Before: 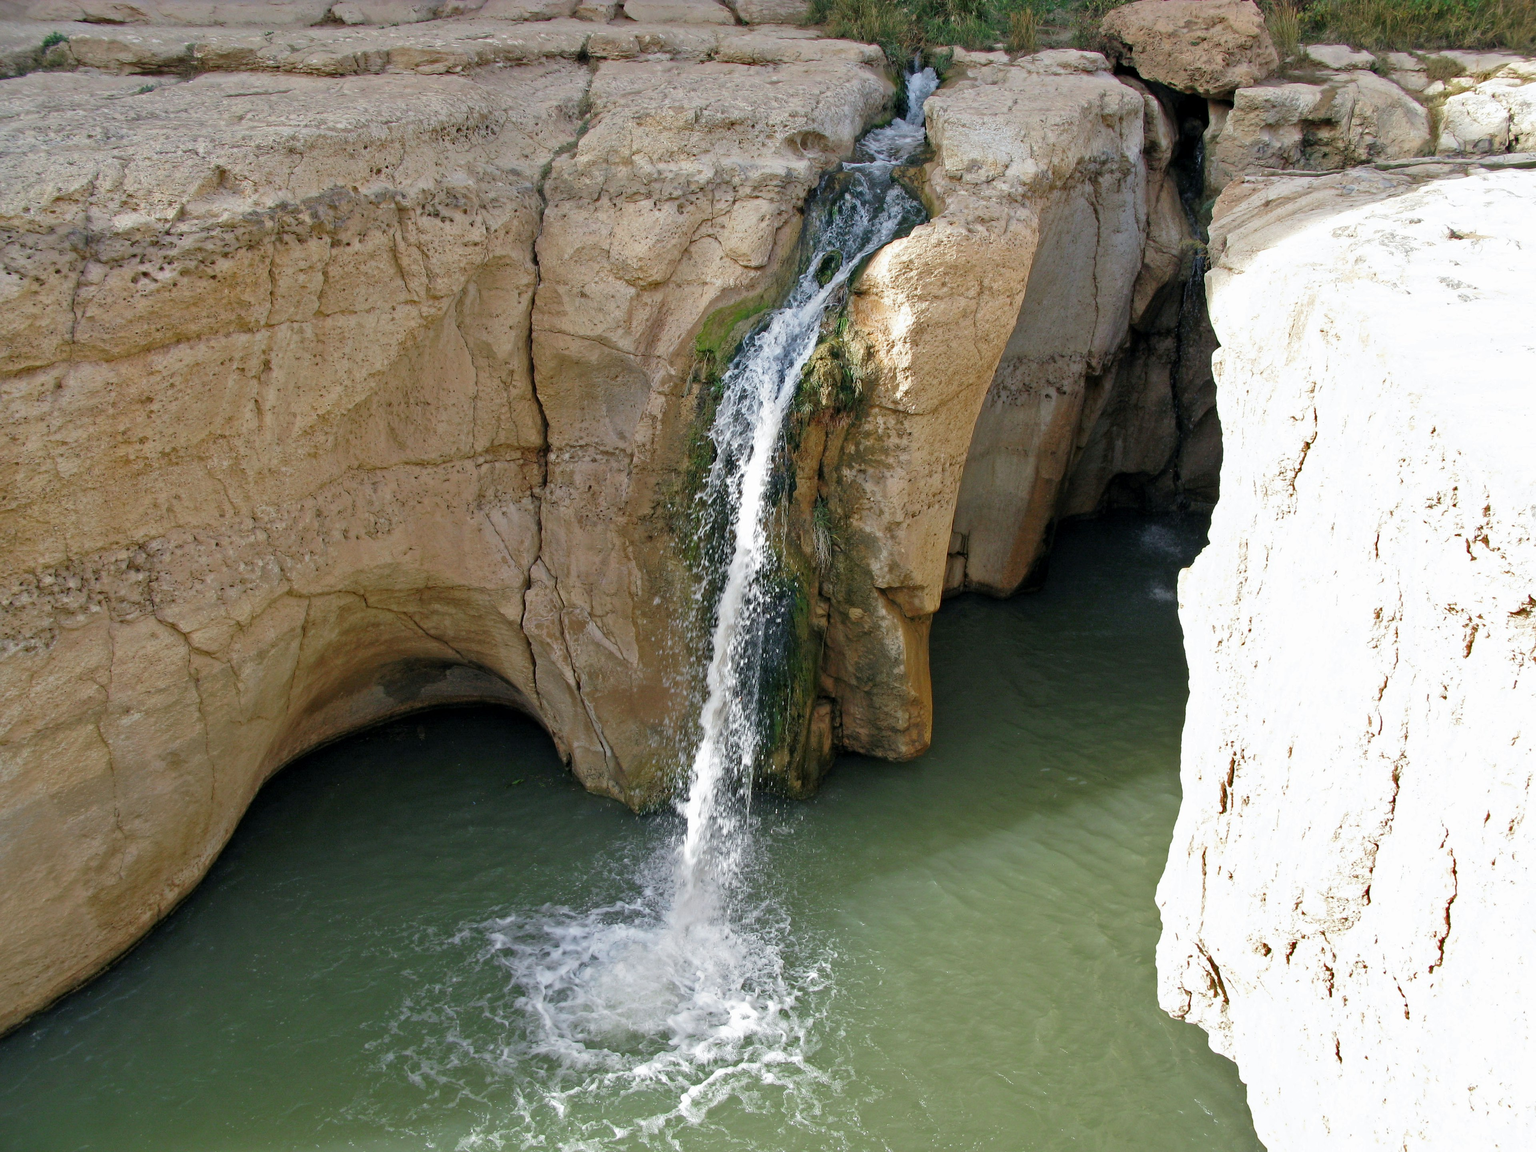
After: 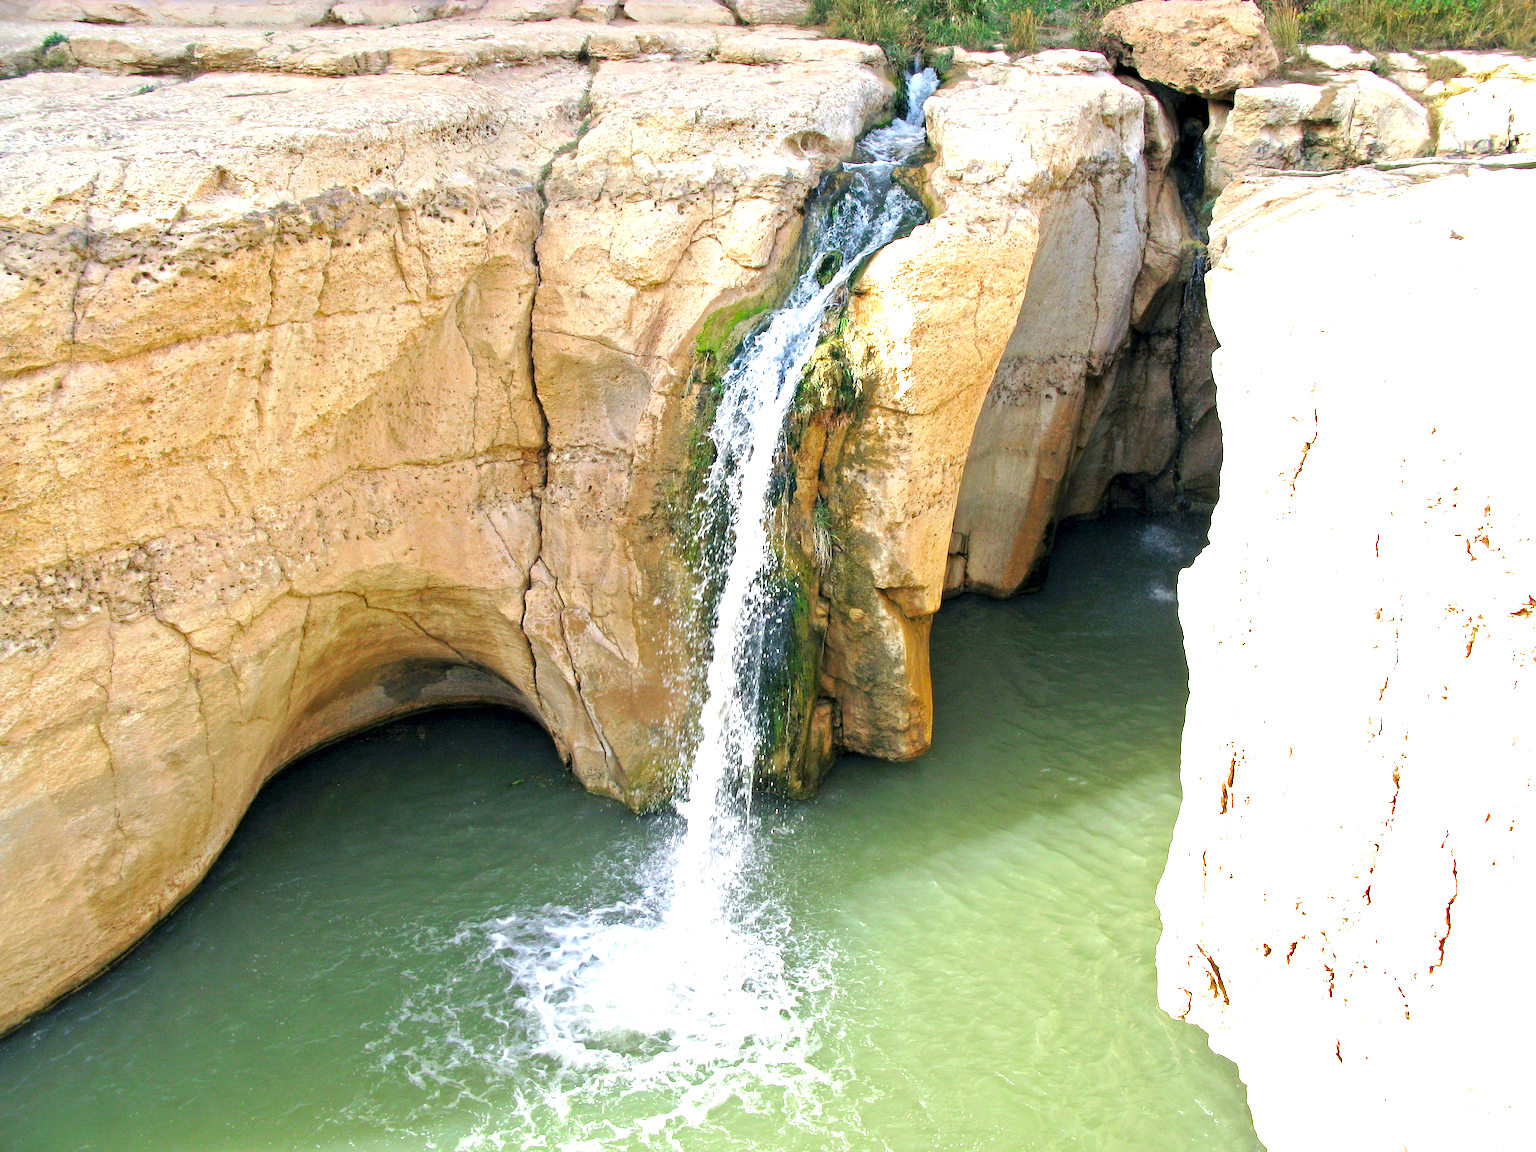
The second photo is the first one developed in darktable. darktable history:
color zones: curves: ch0 [(0, 0.613) (0.01, 0.613) (0.245, 0.448) (0.498, 0.529) (0.642, 0.665) (0.879, 0.777) (0.99, 0.613)]; ch1 [(0, 0) (0.143, 0) (0.286, 0) (0.429, 0) (0.571, 0) (0.714, 0) (0.857, 0)], mix -121.96%
levels: levels [0, 0.476, 0.951]
exposure: exposure 1.25 EV, compensate exposure bias true, compensate highlight preservation false
